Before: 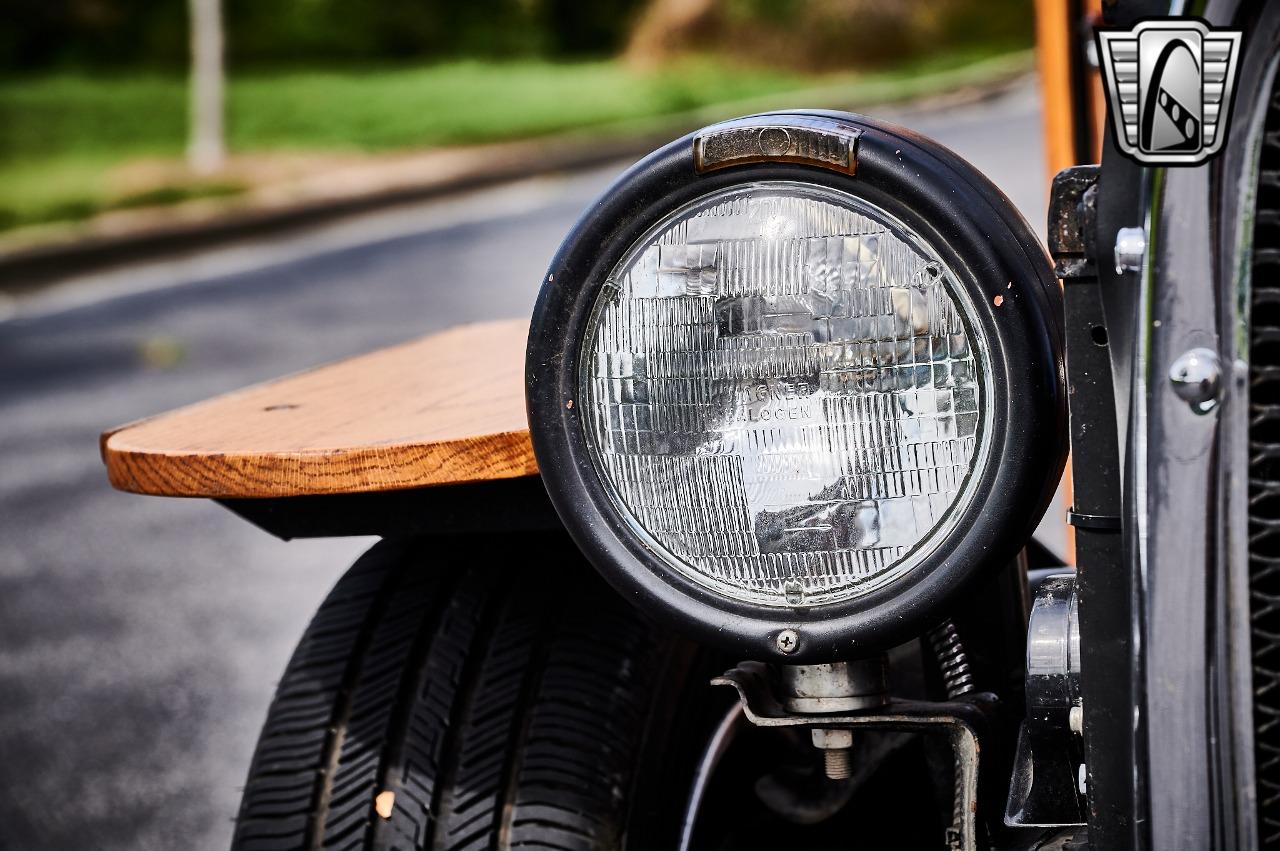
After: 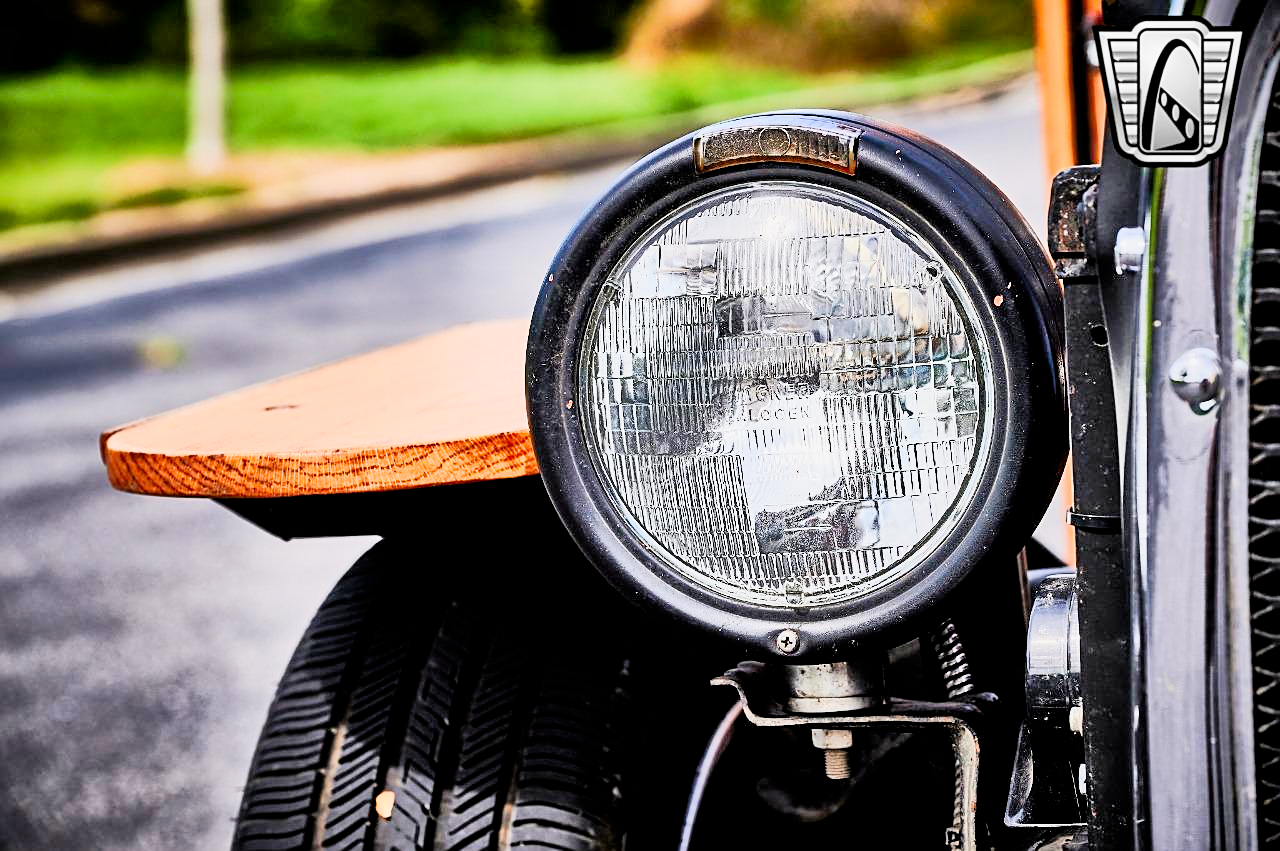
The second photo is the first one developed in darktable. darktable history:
exposure: black level correction 0, exposure 0.697 EV, compensate highlight preservation false
sharpen: on, module defaults
filmic rgb: black relative exposure -7.49 EV, white relative exposure 4.99 EV, hardness 3.34, contrast 1.297
tone equalizer: -7 EV 0.145 EV, -6 EV 0.631 EV, -5 EV 1.18 EV, -4 EV 1.31 EV, -3 EV 1.18 EV, -2 EV 0.6 EV, -1 EV 0.165 EV
contrast brightness saturation: contrast 0.165, saturation 0.311
